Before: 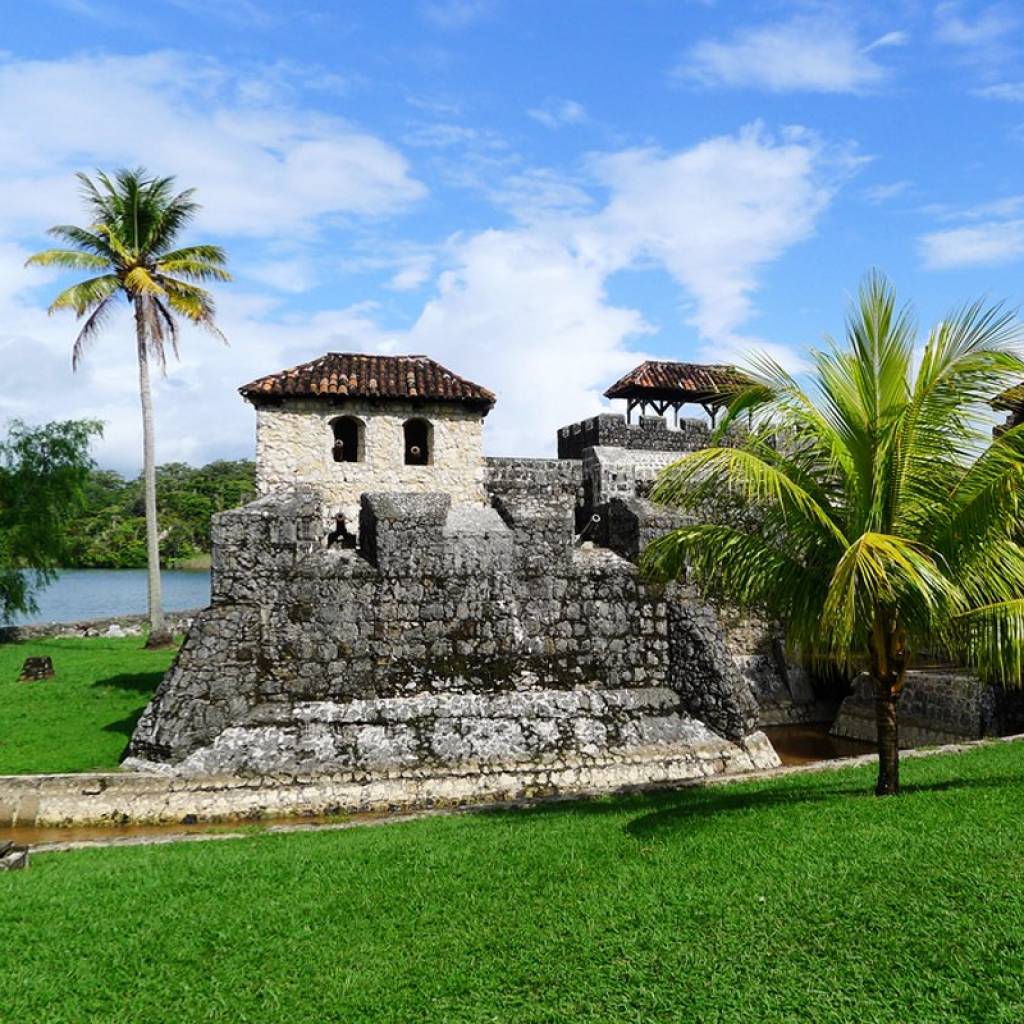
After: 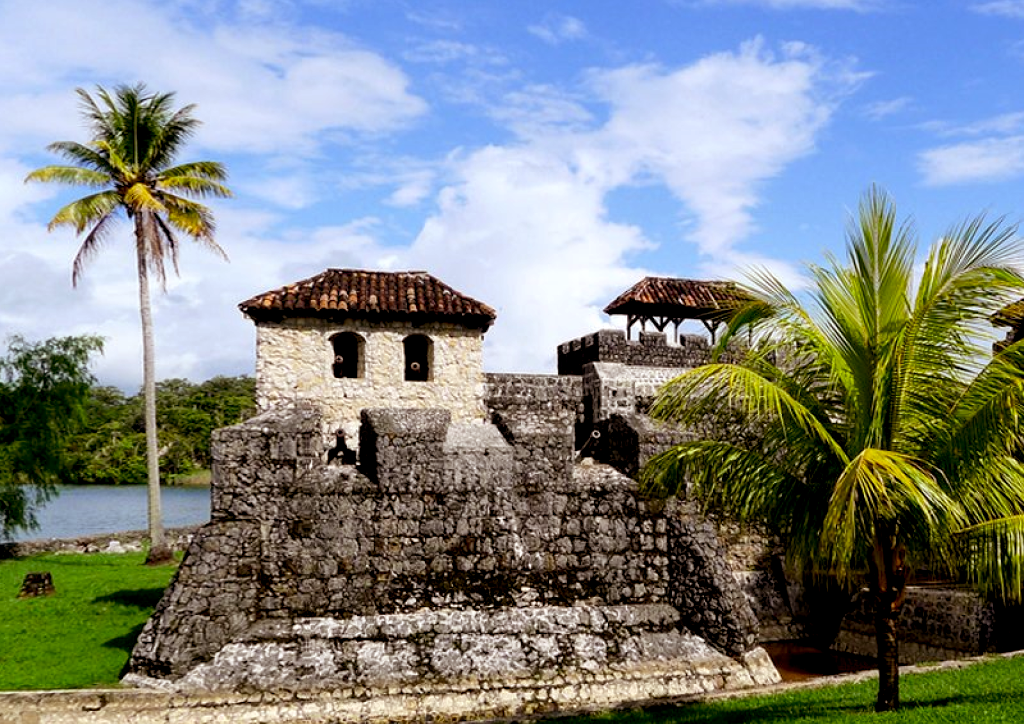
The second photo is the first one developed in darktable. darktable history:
rgb levels: mode RGB, independent channels, levels [[0, 0.5, 1], [0, 0.521, 1], [0, 0.536, 1]]
exposure: black level correction 0.01, exposure 0.014 EV, compensate highlight preservation false
crop and rotate: top 8.293%, bottom 20.996%
local contrast: highlights 100%, shadows 100%, detail 120%, midtone range 0.2
